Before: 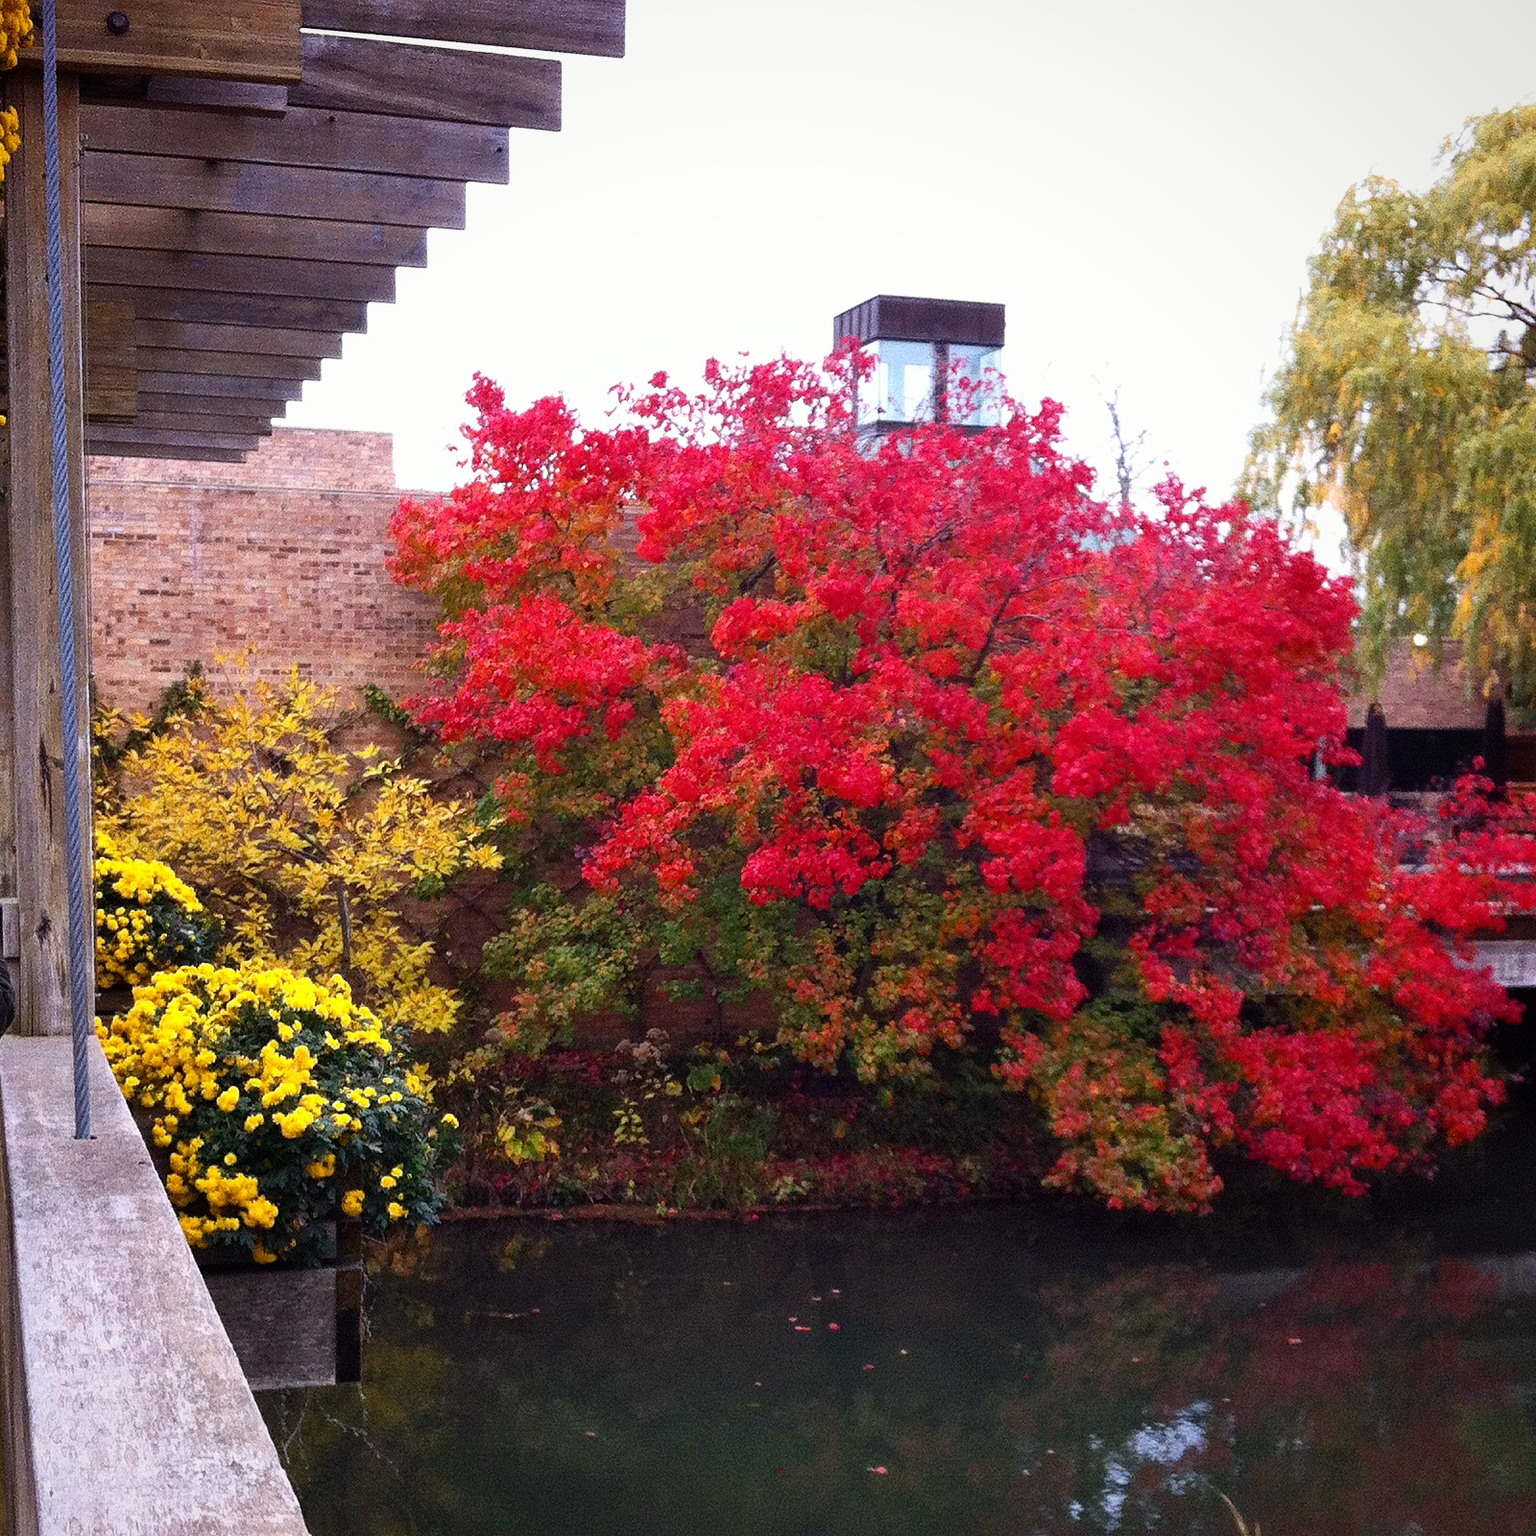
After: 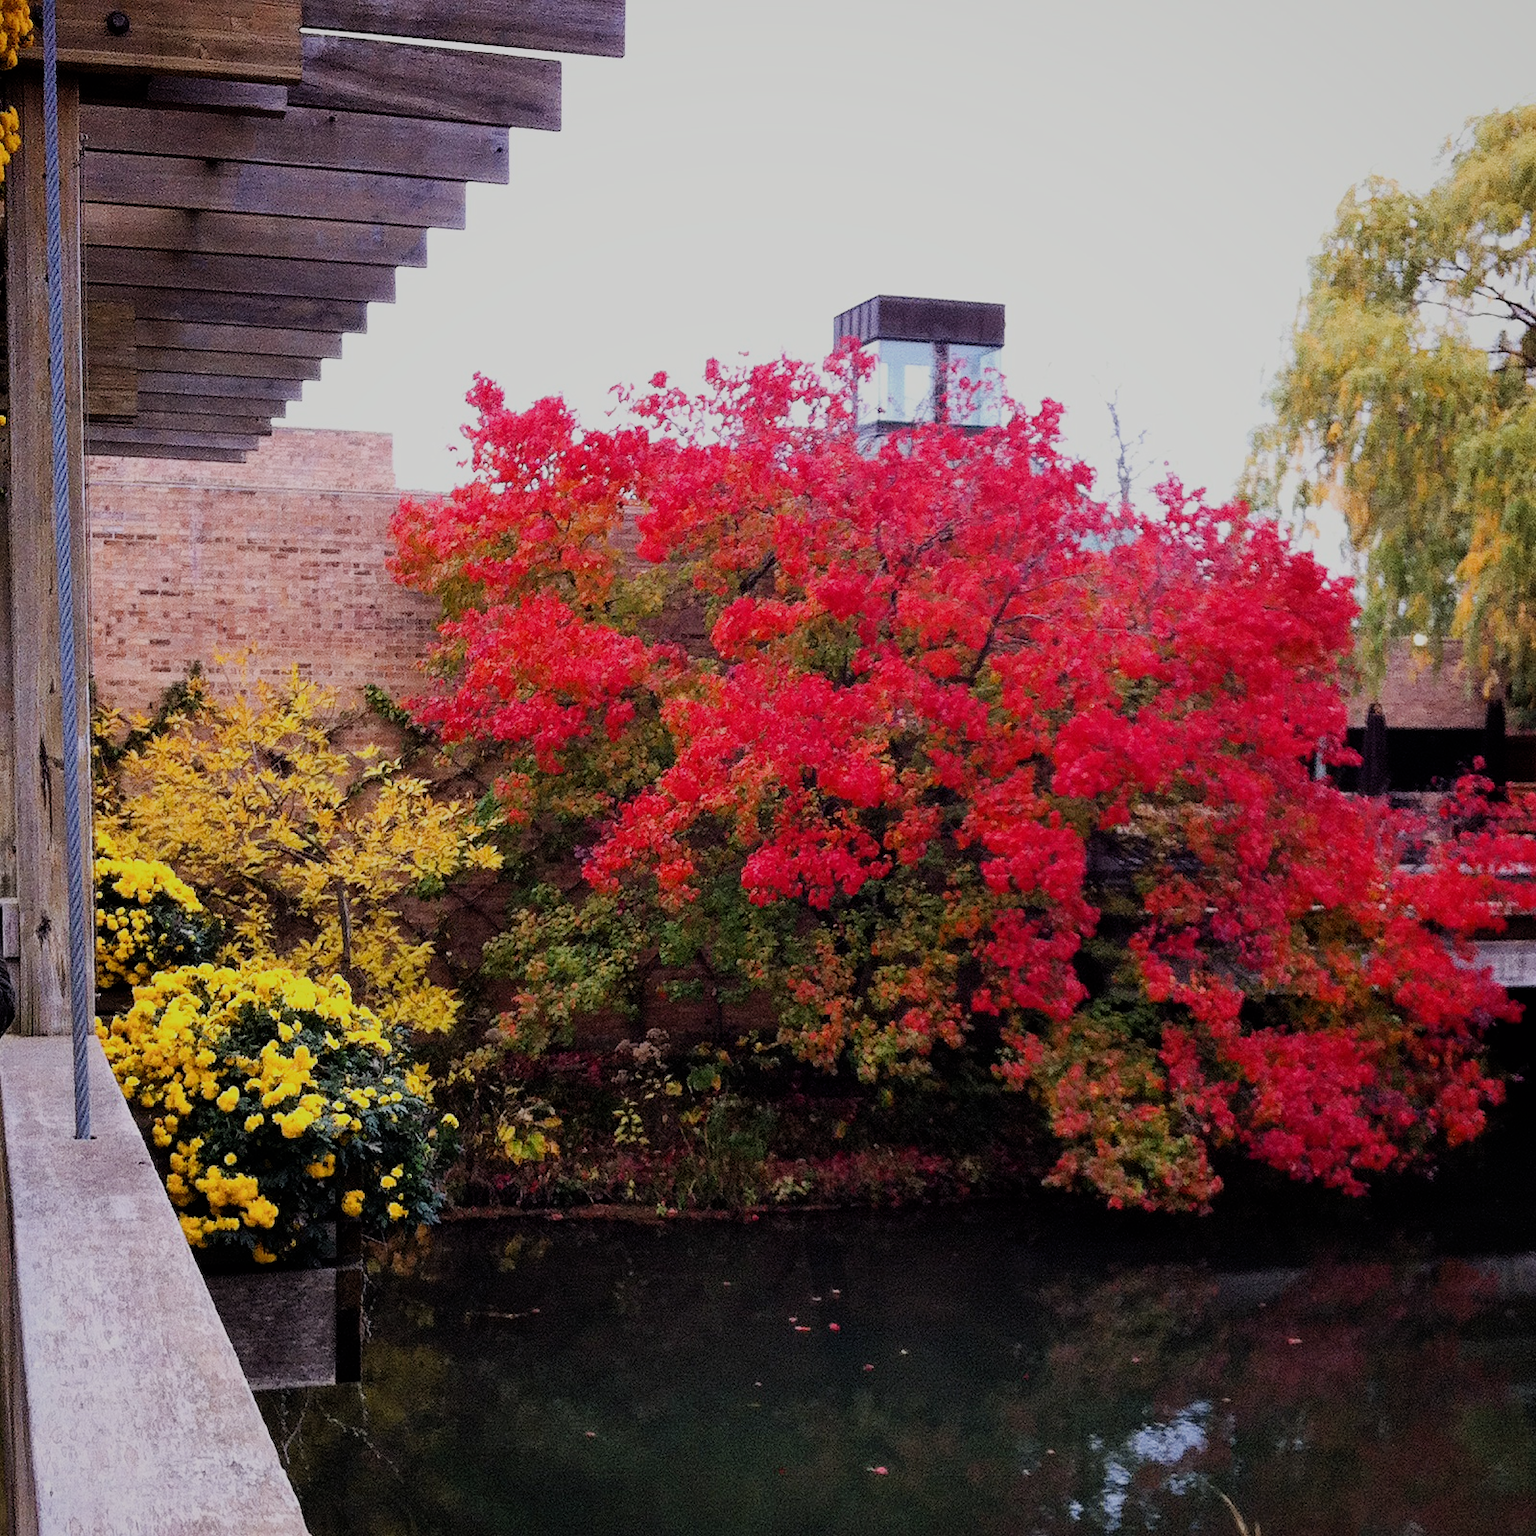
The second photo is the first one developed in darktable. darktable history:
filmic rgb: black relative exposure -7.15 EV, white relative exposure 5.36 EV, hardness 3.02
color balance: mode lift, gamma, gain (sRGB)
